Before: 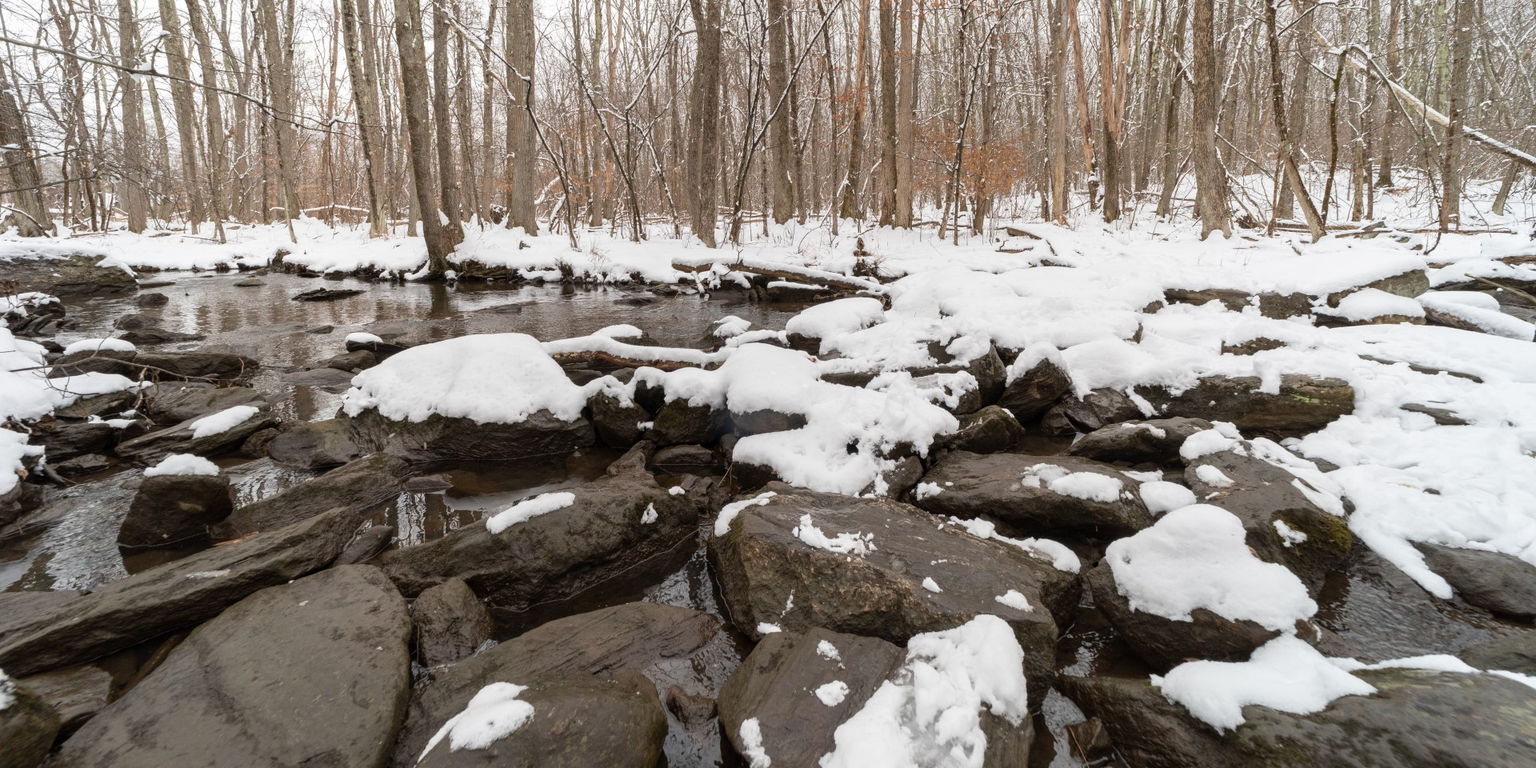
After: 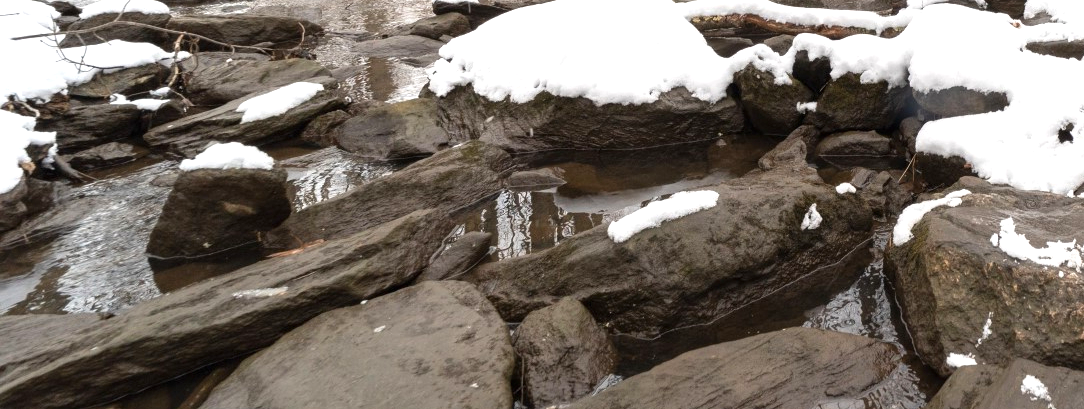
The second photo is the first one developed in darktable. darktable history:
exposure: black level correction 0, exposure 0.693 EV, compensate highlight preservation false
crop: top 44.321%, right 43.497%, bottom 12.975%
